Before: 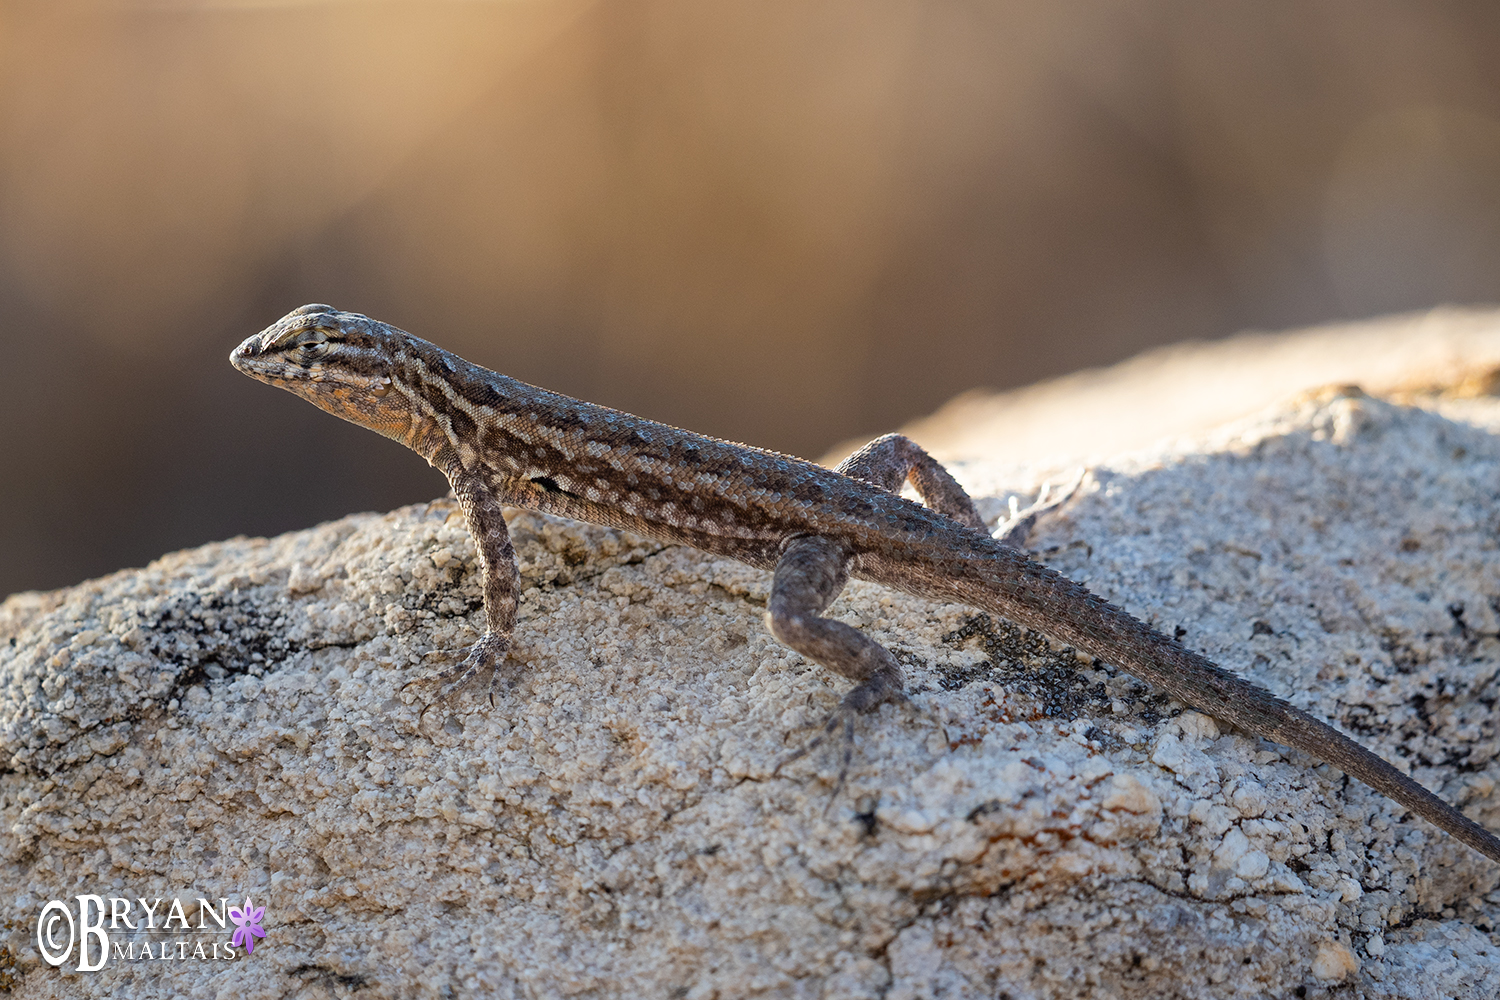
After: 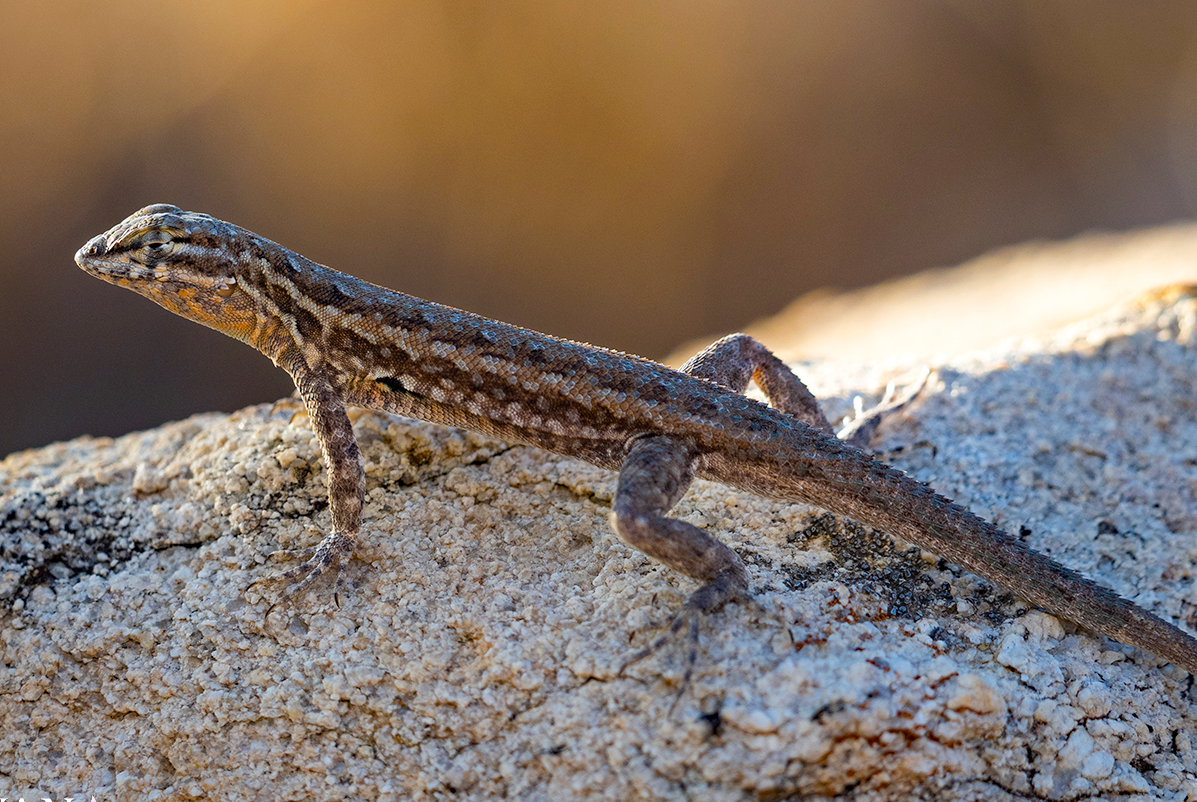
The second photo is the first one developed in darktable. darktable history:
crop and rotate: left 10.343%, top 10.037%, right 9.817%, bottom 9.711%
haze removal: compatibility mode true, adaptive false
color balance rgb: power › hue 330.24°, linear chroma grading › global chroma 14.806%, perceptual saturation grading › global saturation 15.995%
